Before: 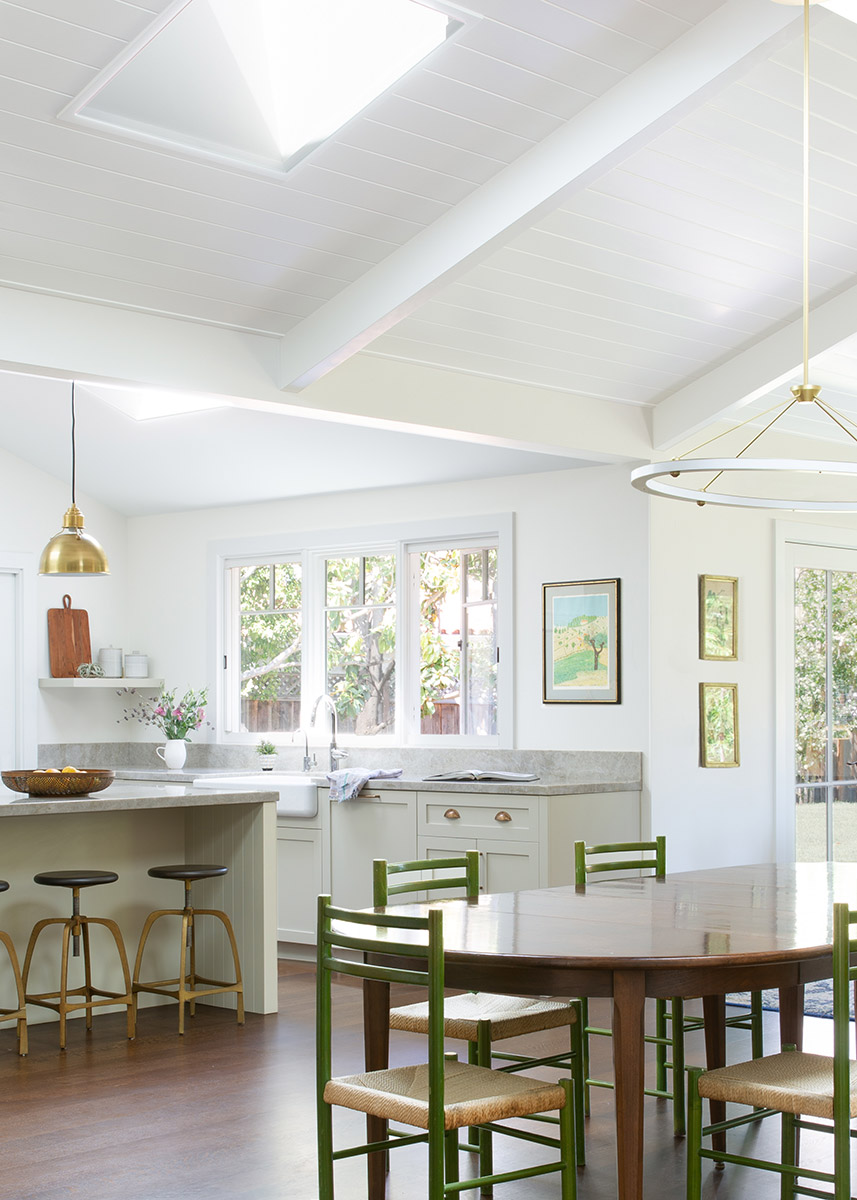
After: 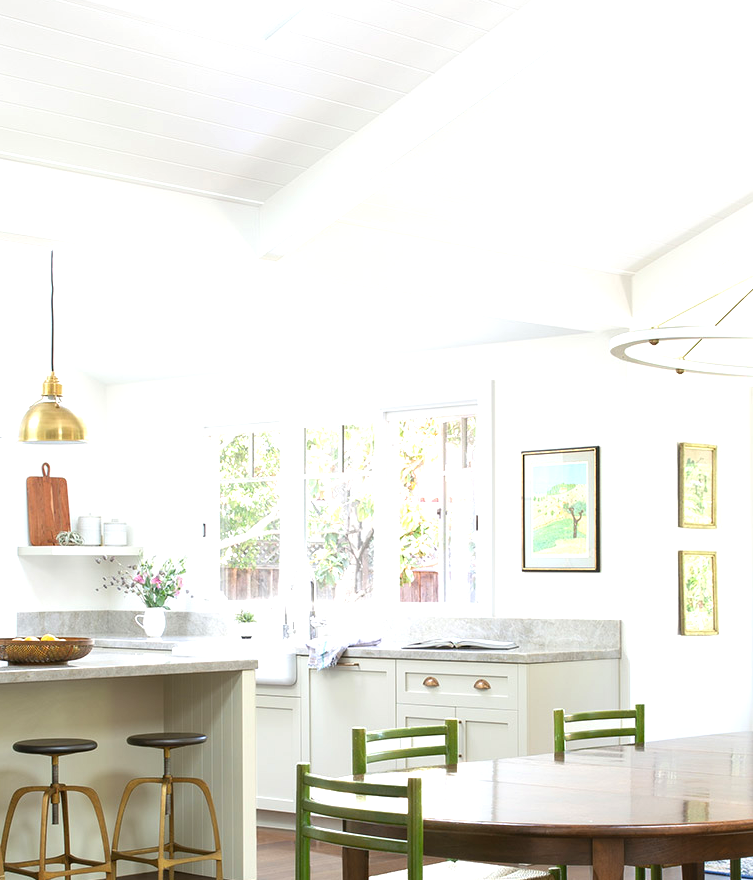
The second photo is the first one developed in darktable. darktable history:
exposure: black level correction 0, exposure 0.7 EV, compensate highlight preservation false
crop and rotate: left 2.47%, top 11.081%, right 9.573%, bottom 15.539%
